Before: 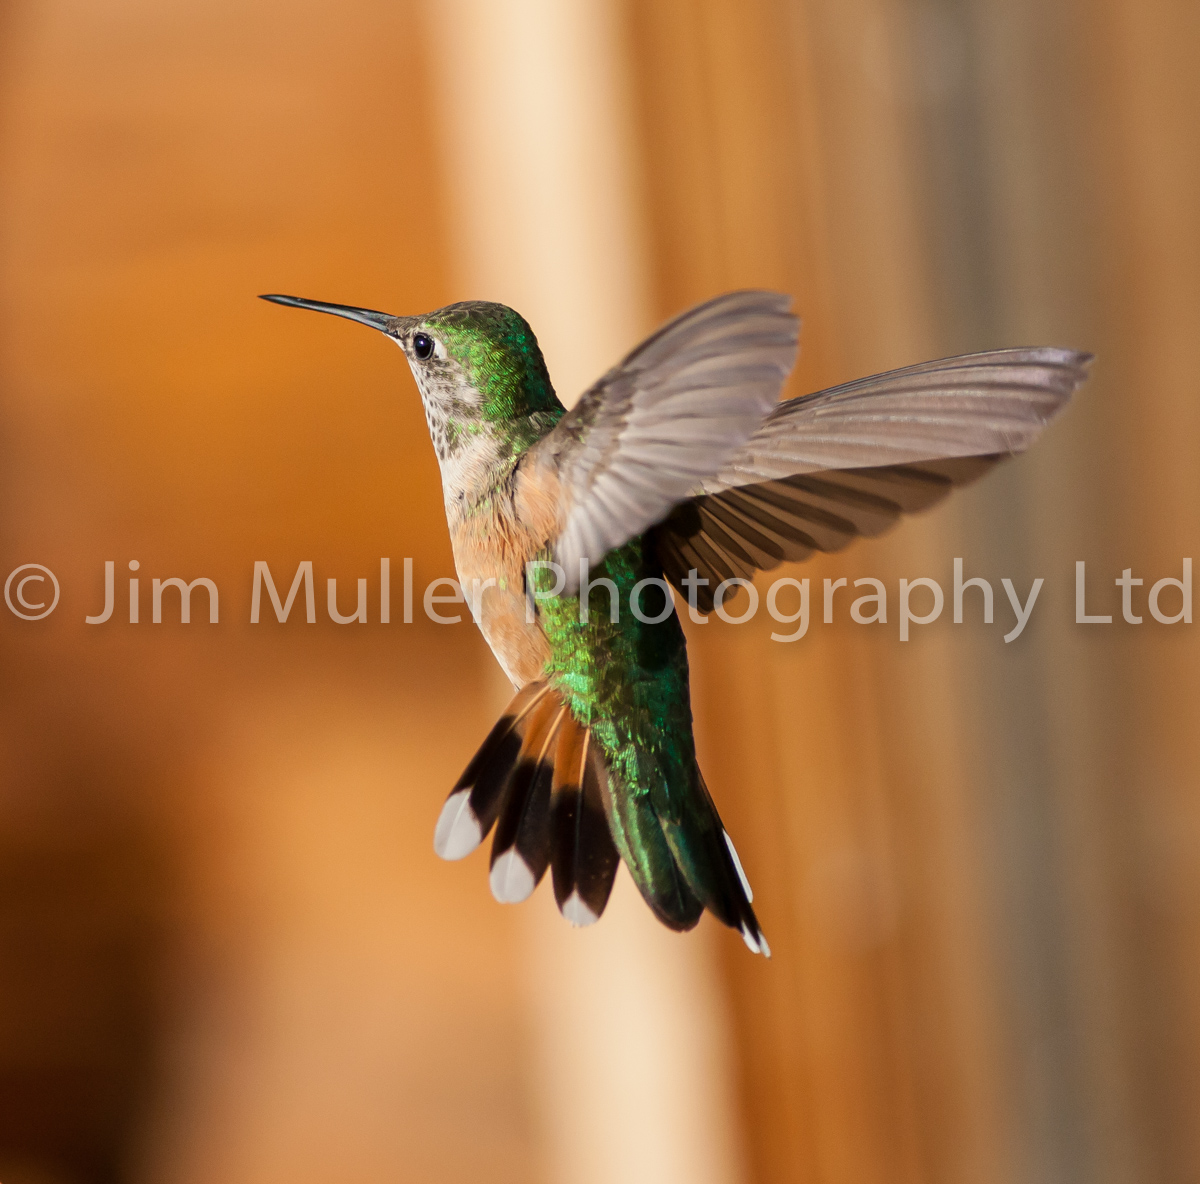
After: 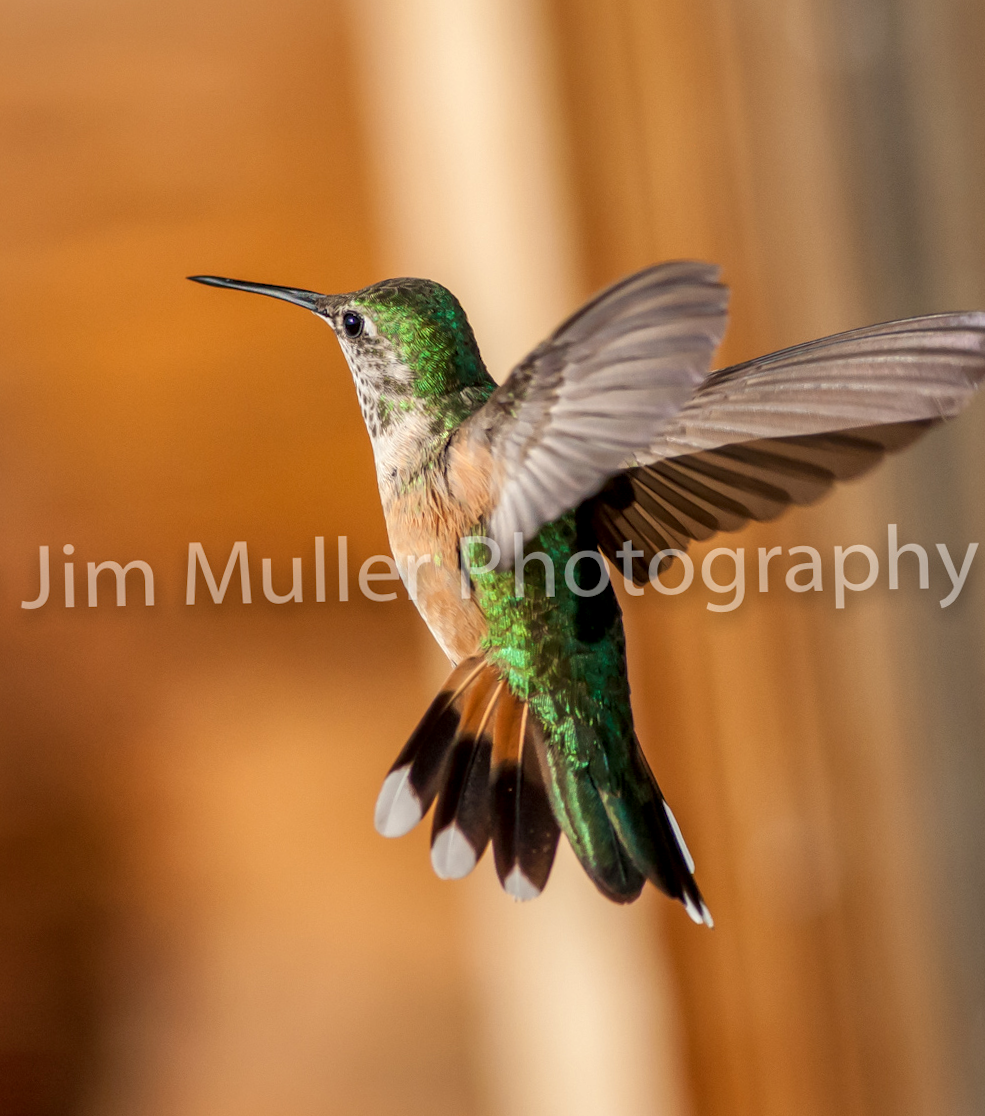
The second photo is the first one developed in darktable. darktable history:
crop and rotate: angle 1.25°, left 4.485%, top 1.23%, right 11.565%, bottom 2.397%
shadows and highlights: on, module defaults
local contrast: highlights 62%, detail 143%, midtone range 0.421
